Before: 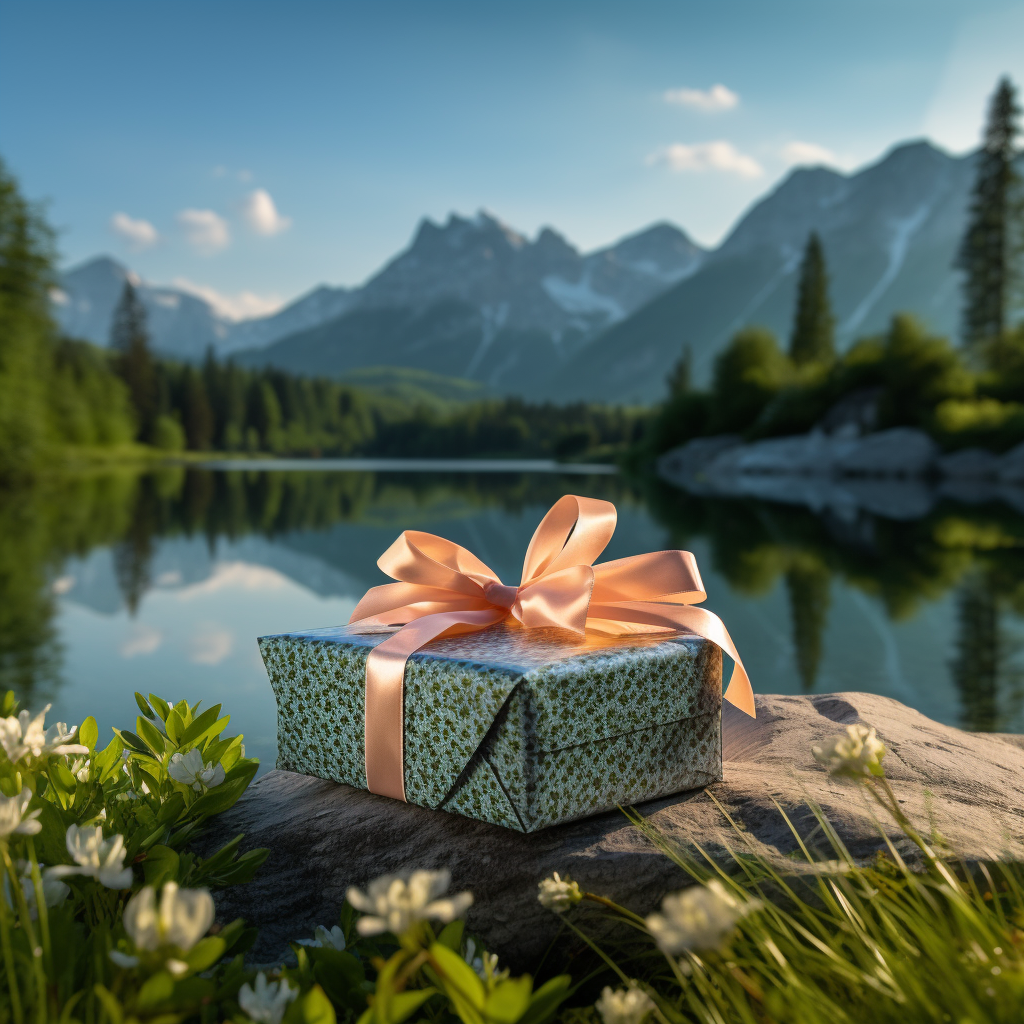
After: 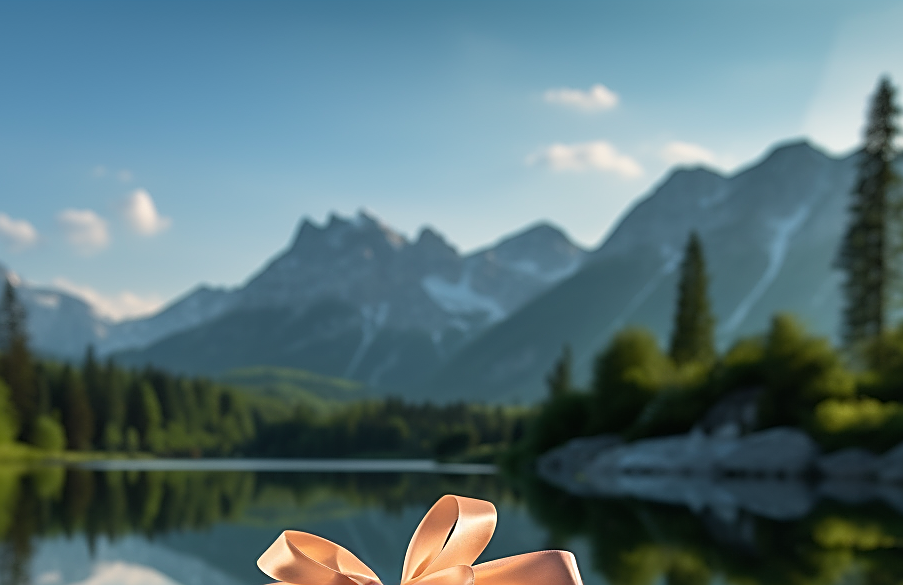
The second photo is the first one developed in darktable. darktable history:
sharpen: amount 0.901
crop and rotate: left 11.812%, bottom 42.776%
